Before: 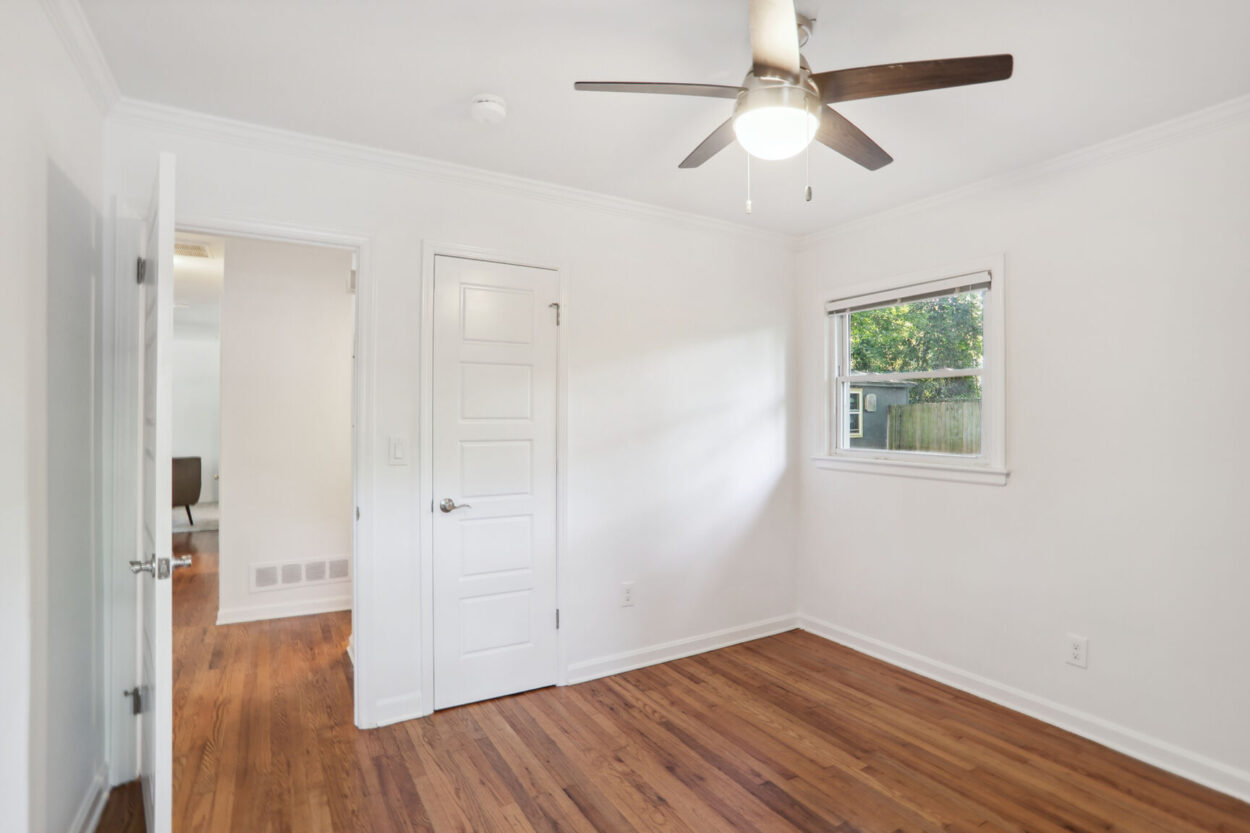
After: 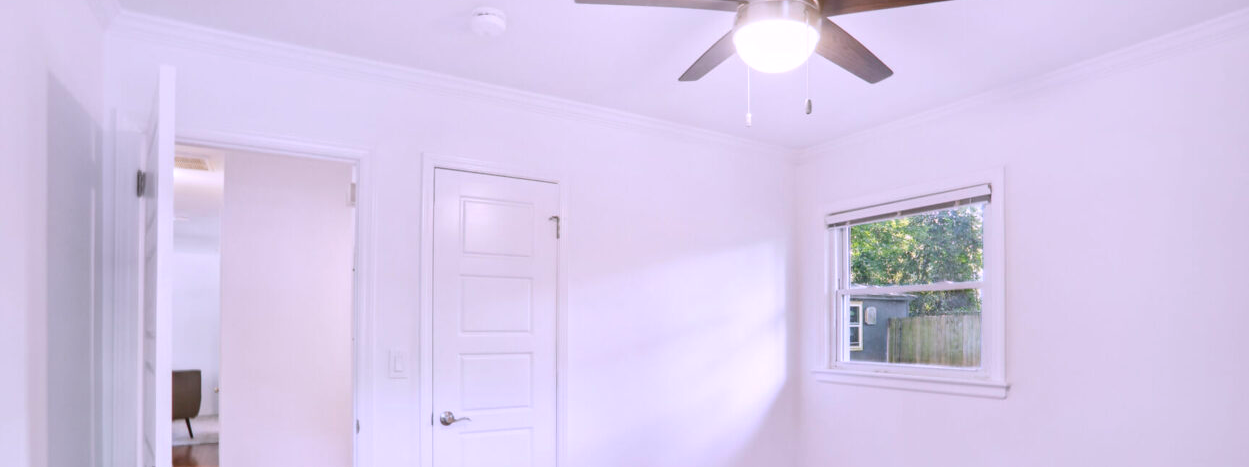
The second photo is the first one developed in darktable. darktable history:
crop and rotate: top 10.605%, bottom 33.274%
color correction: saturation 1.11
white balance: red 1.042, blue 1.17
